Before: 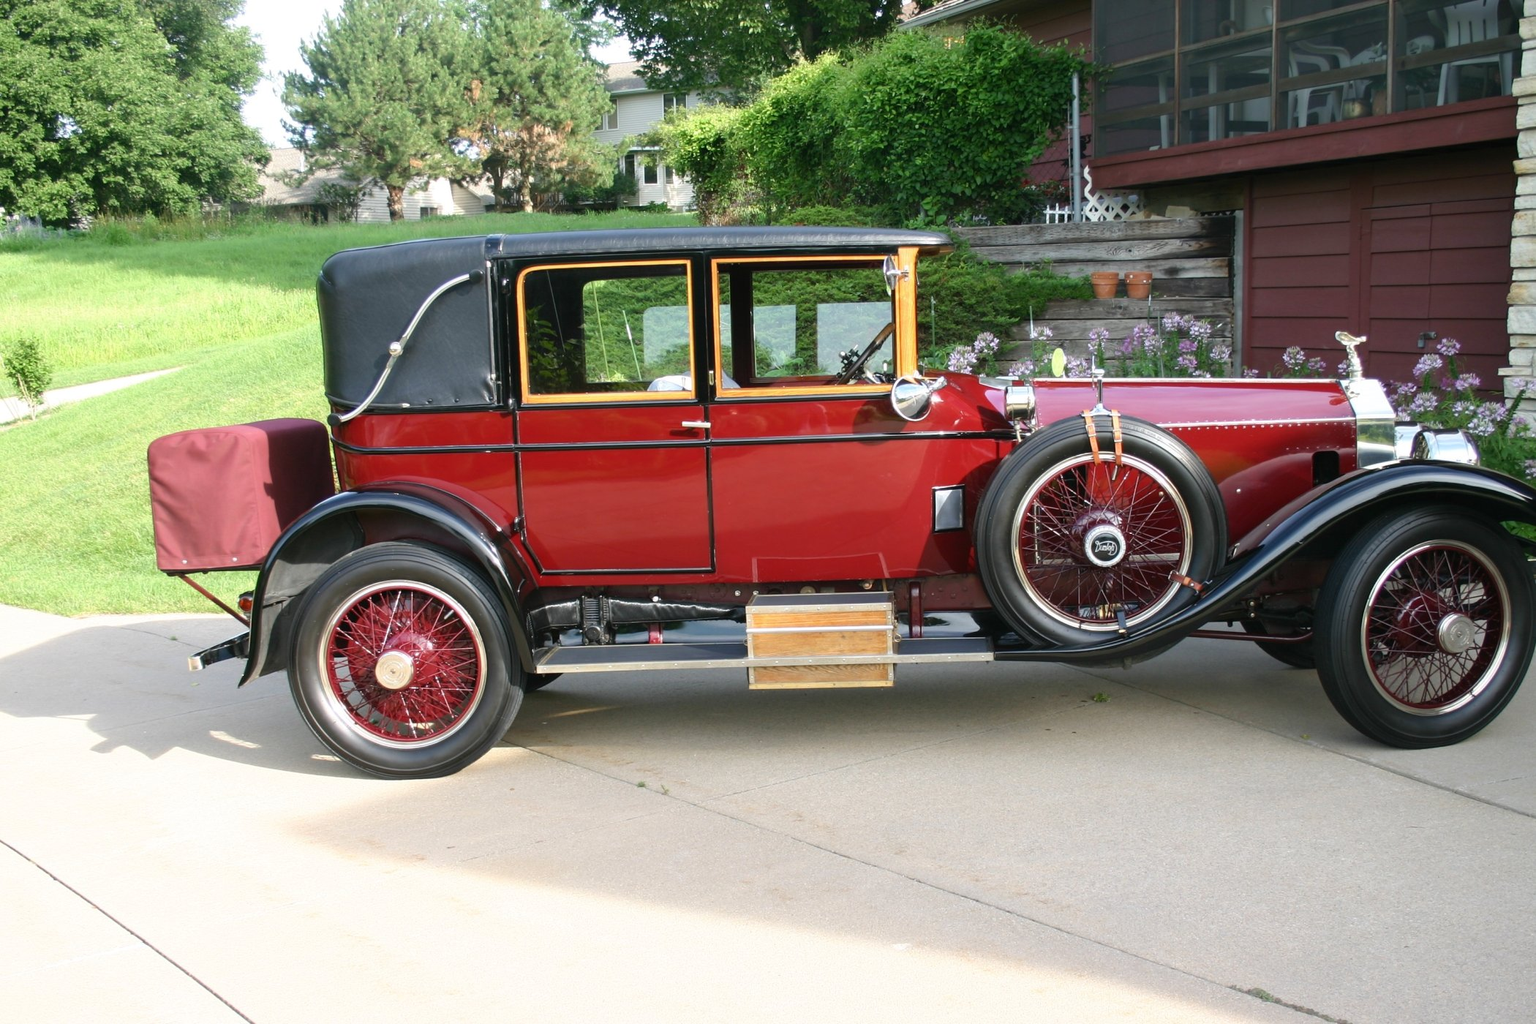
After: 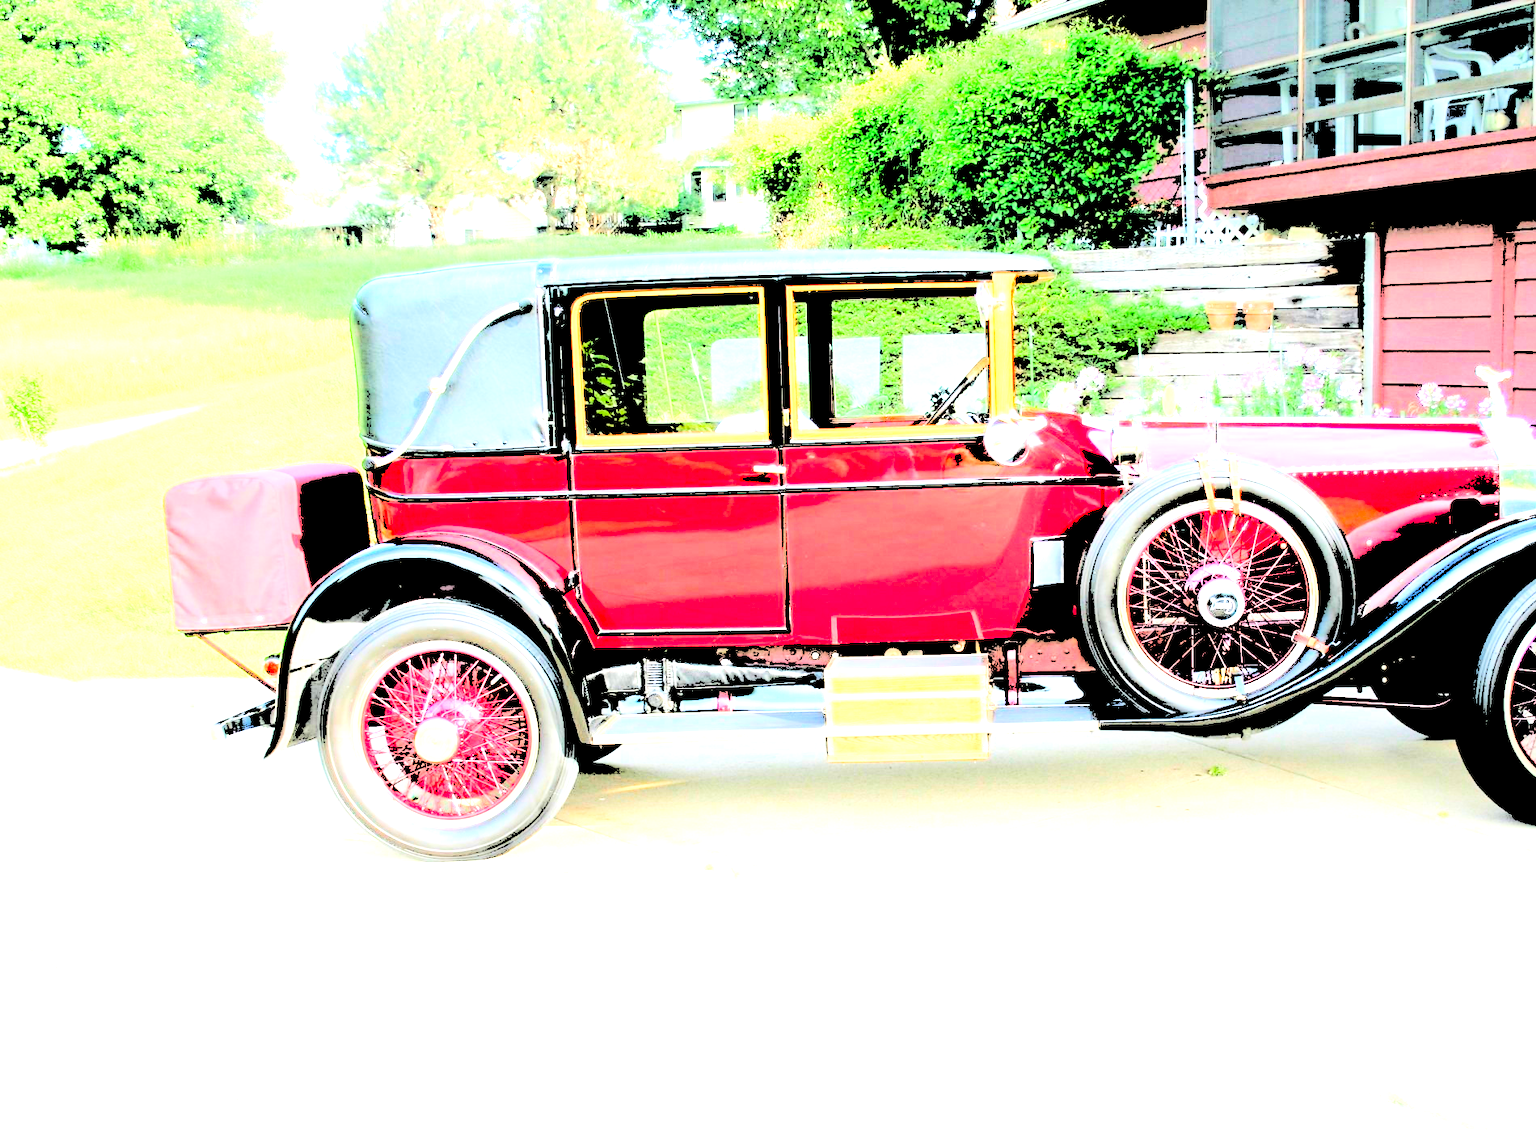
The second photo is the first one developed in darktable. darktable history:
crop: right 9.498%, bottom 0.023%
exposure: black level correction 0.001, exposure 0.498 EV, compensate highlight preservation false
levels: levels [0.246, 0.256, 0.506]
